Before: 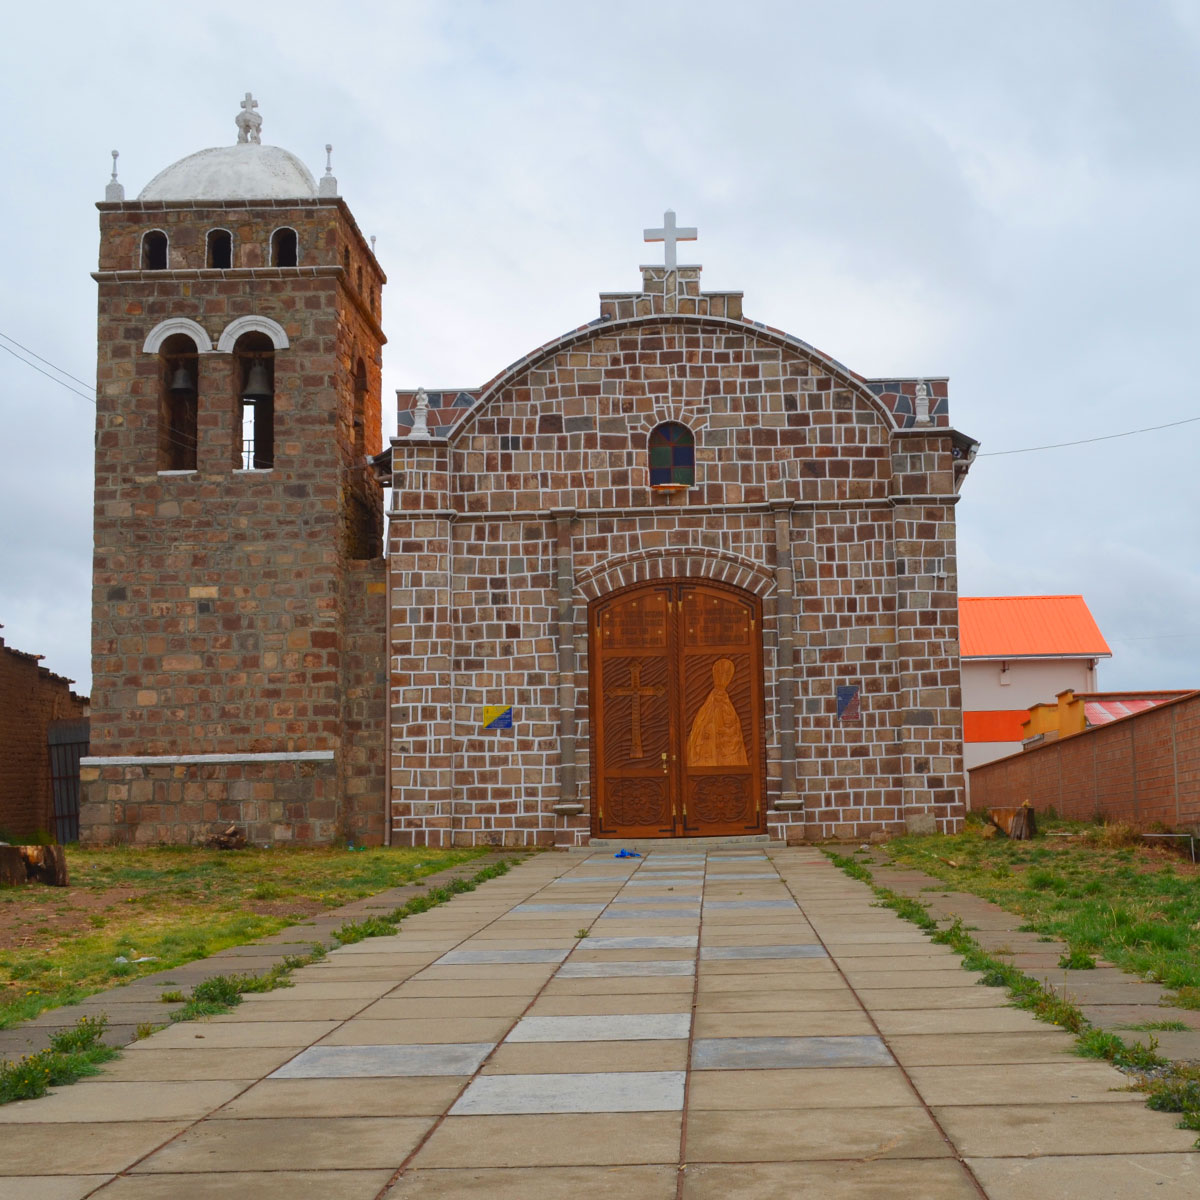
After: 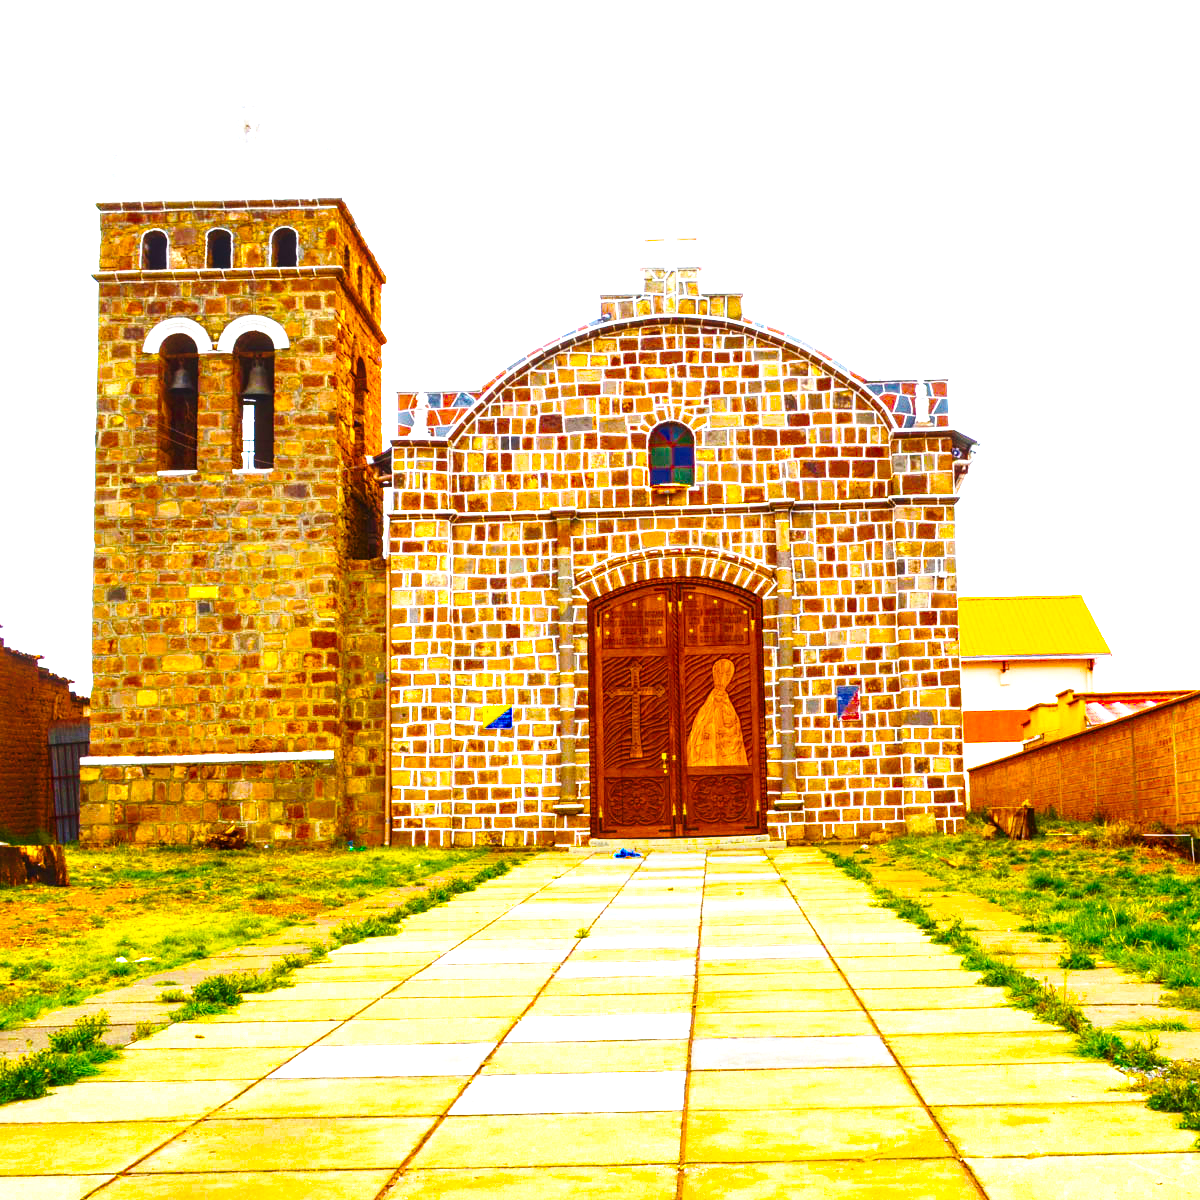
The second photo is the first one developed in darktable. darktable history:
base curve: curves: ch0 [(0, 0) (0.028, 0.03) (0.121, 0.232) (0.46, 0.748) (0.859, 0.968) (1, 1)], preserve colors none
color balance rgb: linear chroma grading › global chroma 20%, perceptual saturation grading › global saturation 65%, perceptual saturation grading › highlights 60%, perceptual saturation grading › mid-tones 50%, perceptual saturation grading › shadows 50%, perceptual brilliance grading › global brilliance 30%, perceptual brilliance grading › highlights 50%, perceptual brilliance grading › mid-tones 50%, perceptual brilliance grading › shadows -22%, global vibrance 20%
local contrast: on, module defaults
